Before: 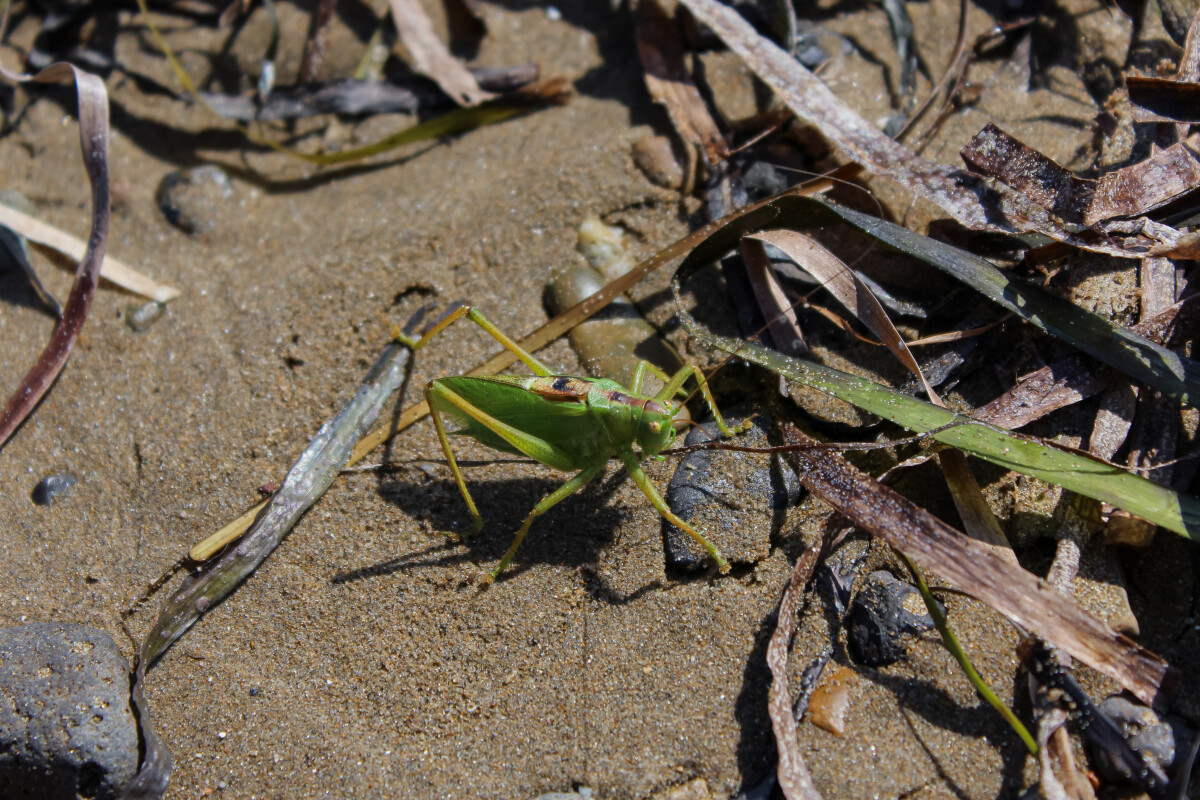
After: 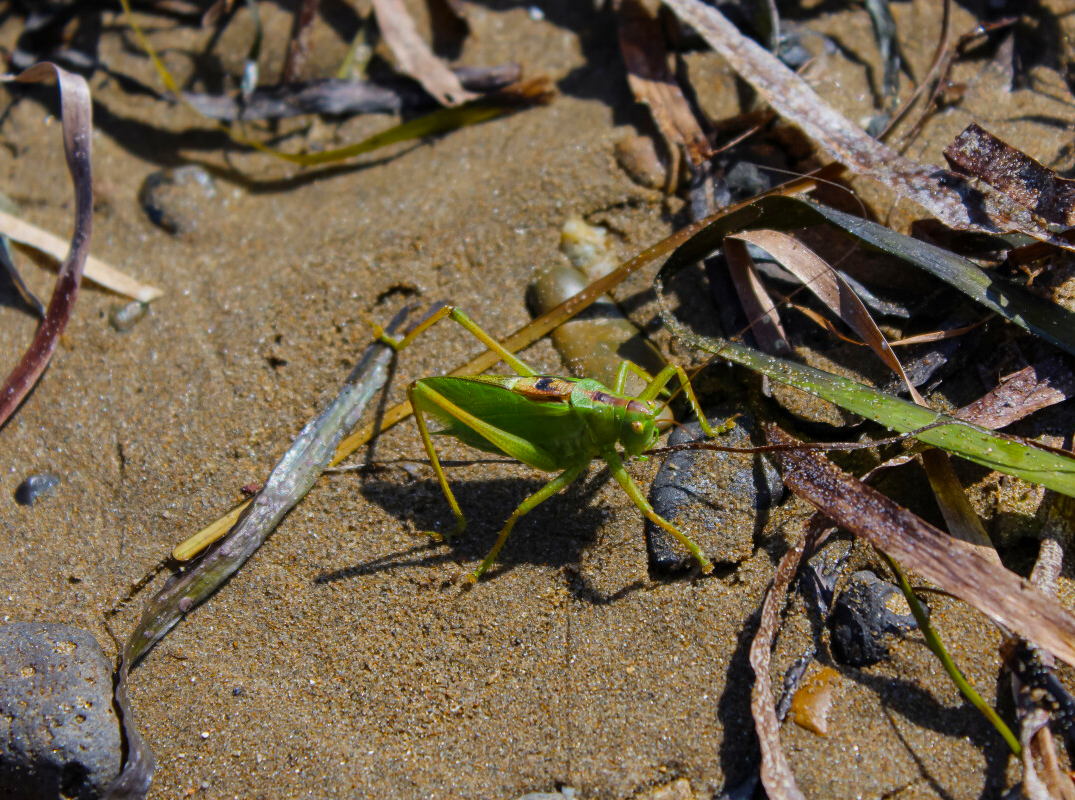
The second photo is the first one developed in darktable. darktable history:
crop and rotate: left 1.428%, right 8.973%
color balance rgb: perceptual saturation grading › global saturation 25.267%, global vibrance 20%
